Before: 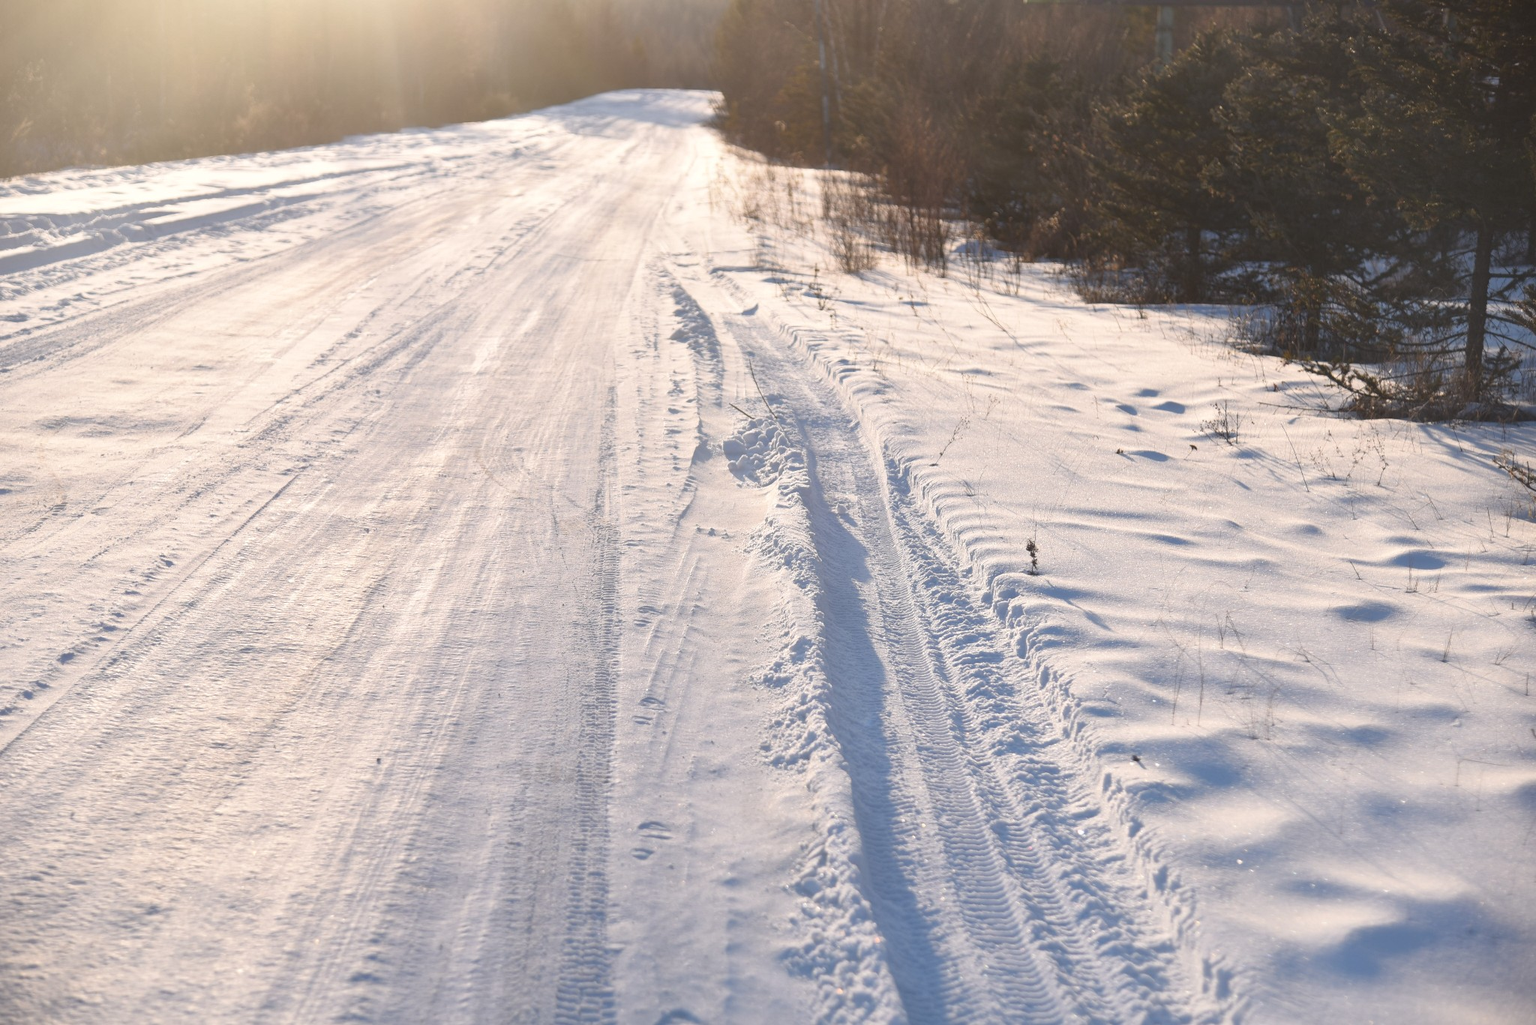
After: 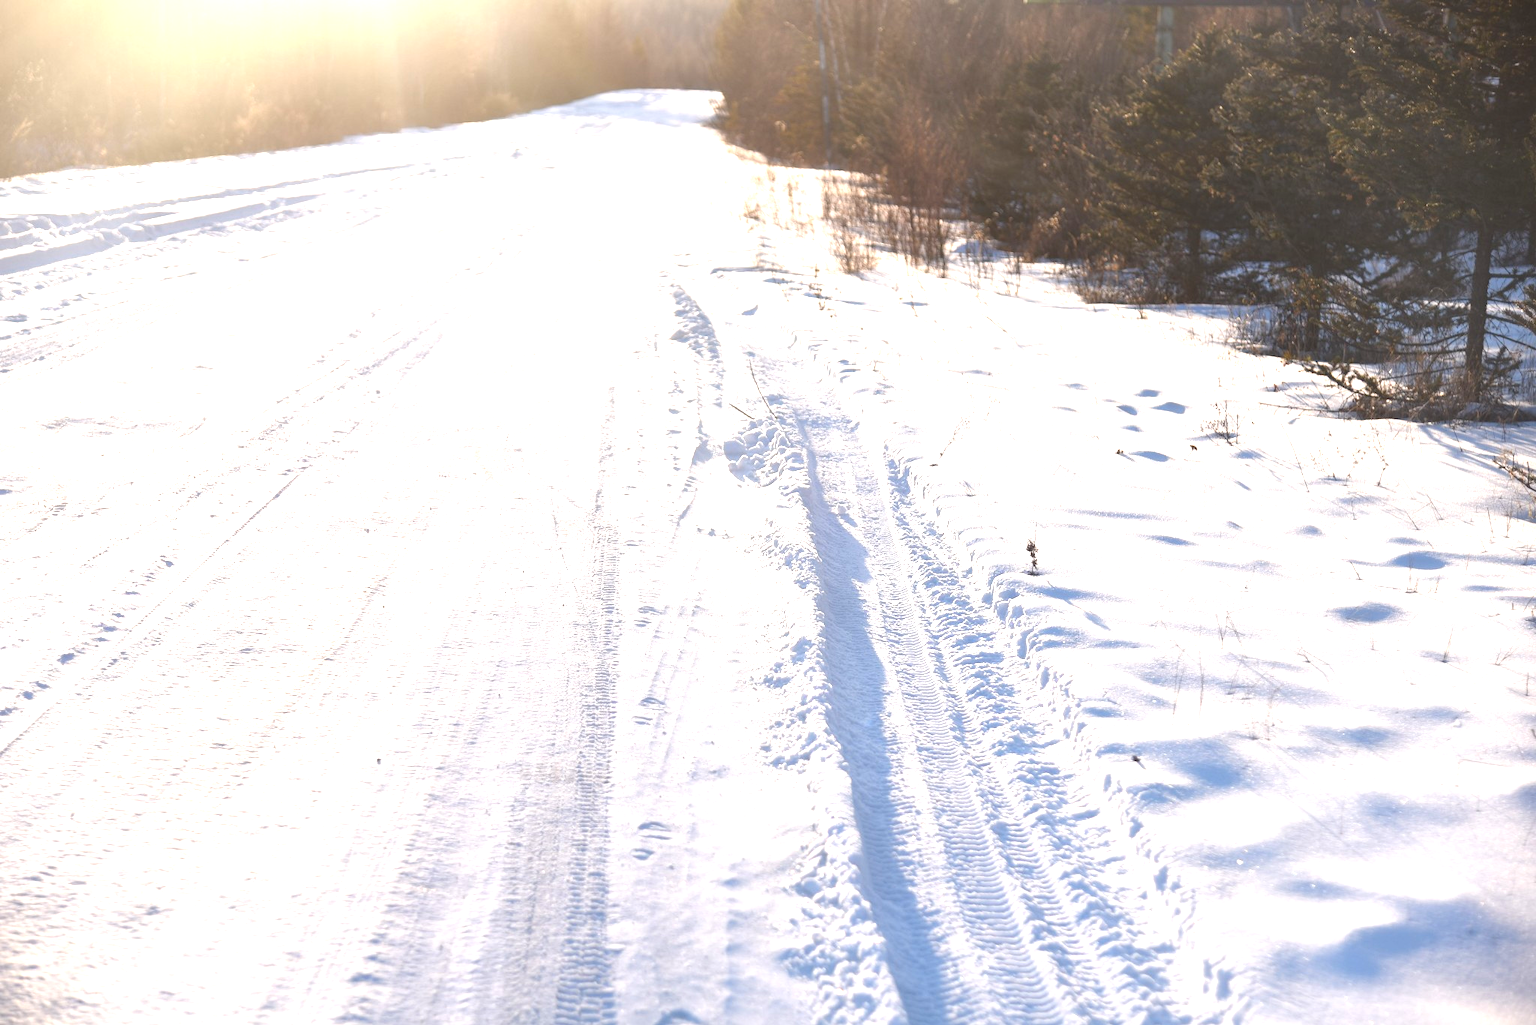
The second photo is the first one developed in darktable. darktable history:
levels: levels [0, 0.374, 0.749]
exposure: compensate highlight preservation false
